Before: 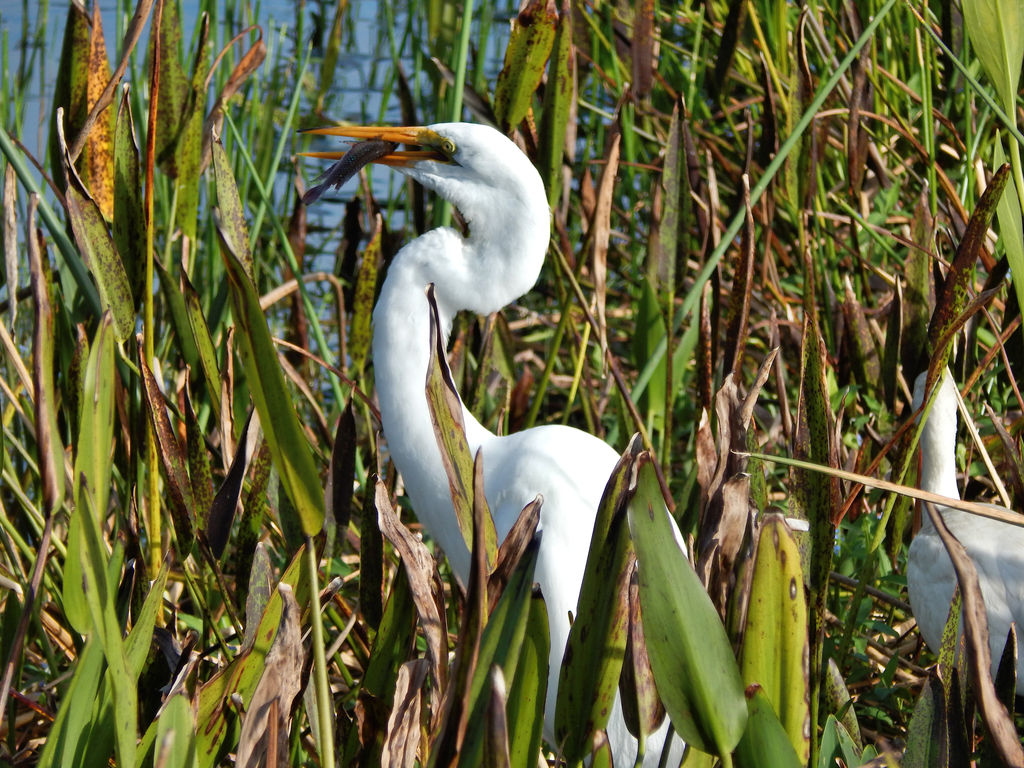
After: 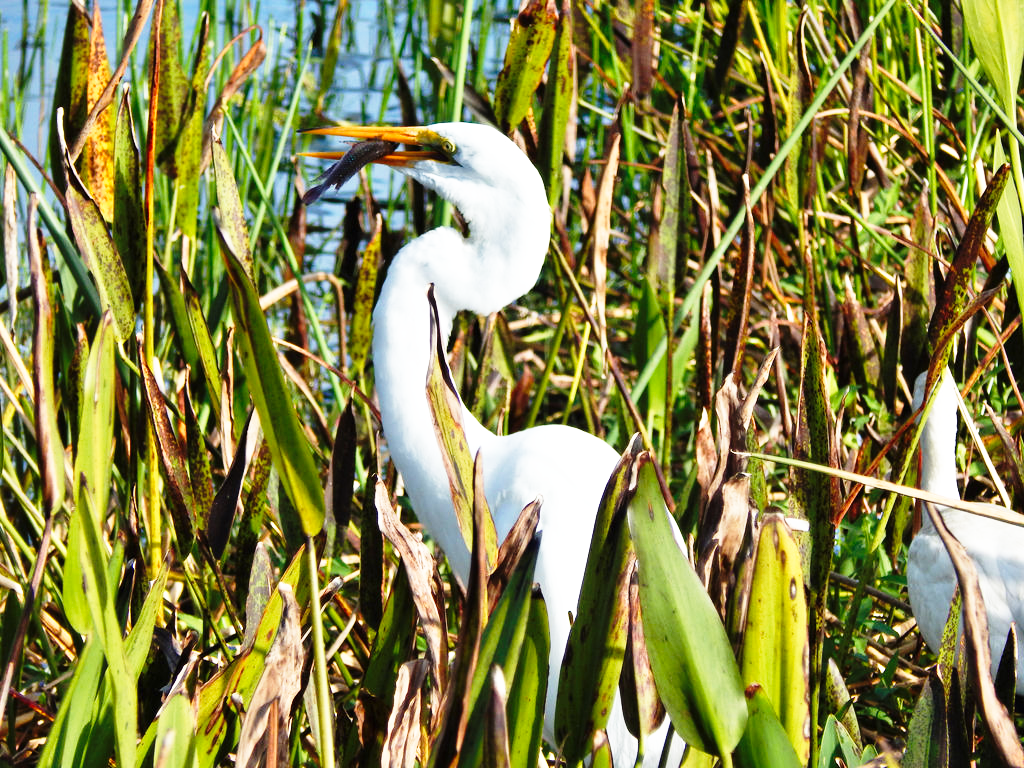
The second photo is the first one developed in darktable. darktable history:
base curve: curves: ch0 [(0, 0) (0.026, 0.03) (0.109, 0.232) (0.351, 0.748) (0.669, 0.968) (1, 1)], preserve colors none
